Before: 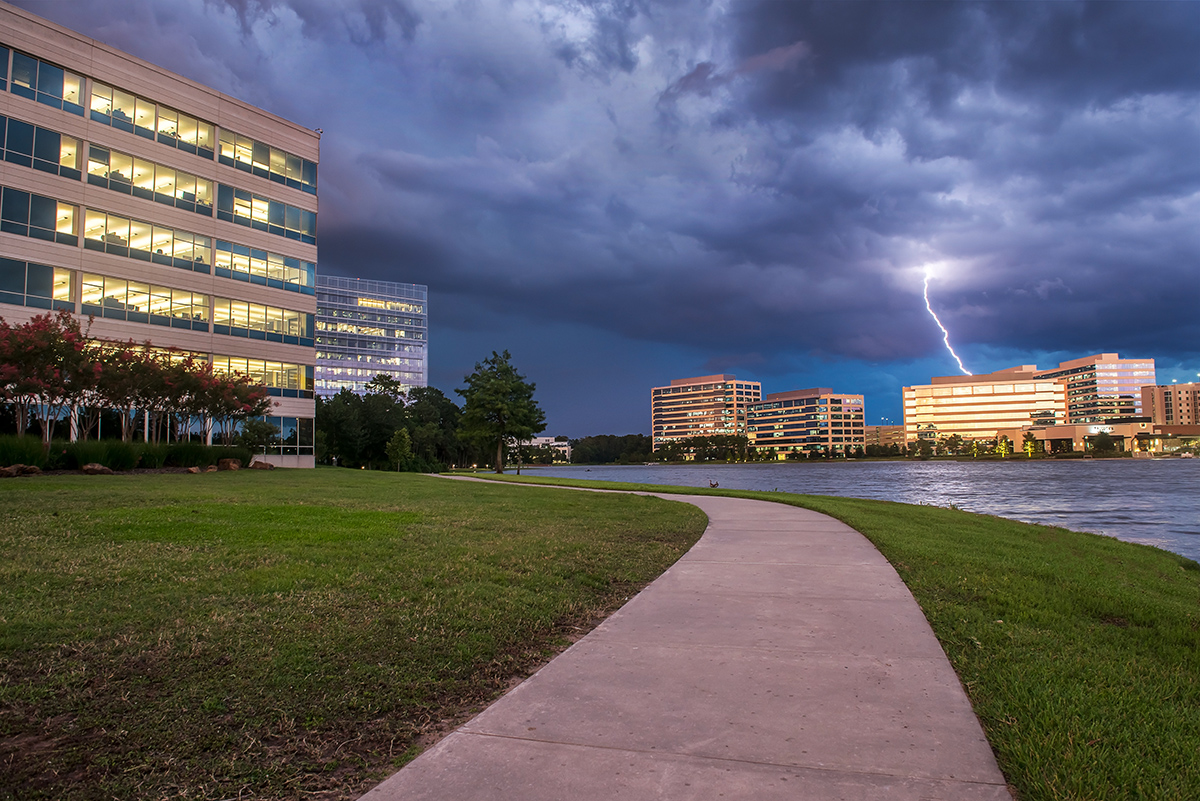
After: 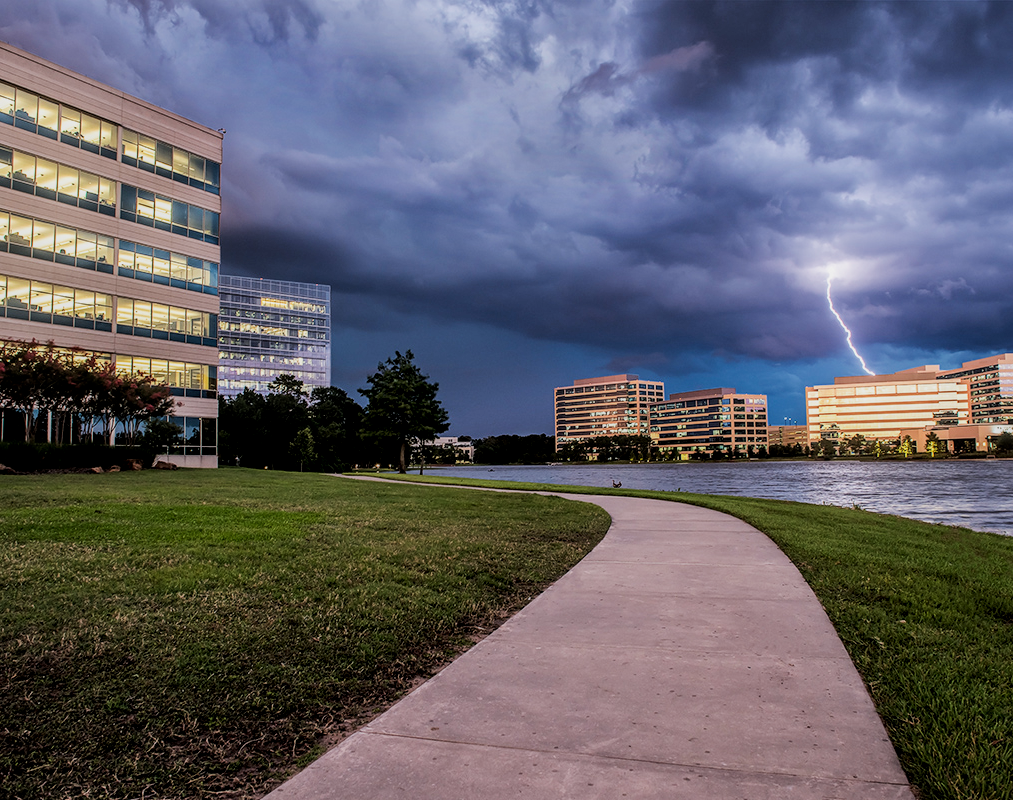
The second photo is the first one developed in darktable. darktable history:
local contrast: detail 130%
tone equalizer: -8 EV -0.434 EV, -7 EV -0.381 EV, -6 EV -0.298 EV, -5 EV -0.198 EV, -3 EV 0.201 EV, -2 EV 0.309 EV, -1 EV 0.403 EV, +0 EV 0.402 EV, edges refinement/feathering 500, mask exposure compensation -1.57 EV, preserve details no
crop: left 8.084%, right 7.461%
filmic rgb: black relative exposure -7.23 EV, white relative exposure 5.38 EV, hardness 3.03, iterations of high-quality reconstruction 0
